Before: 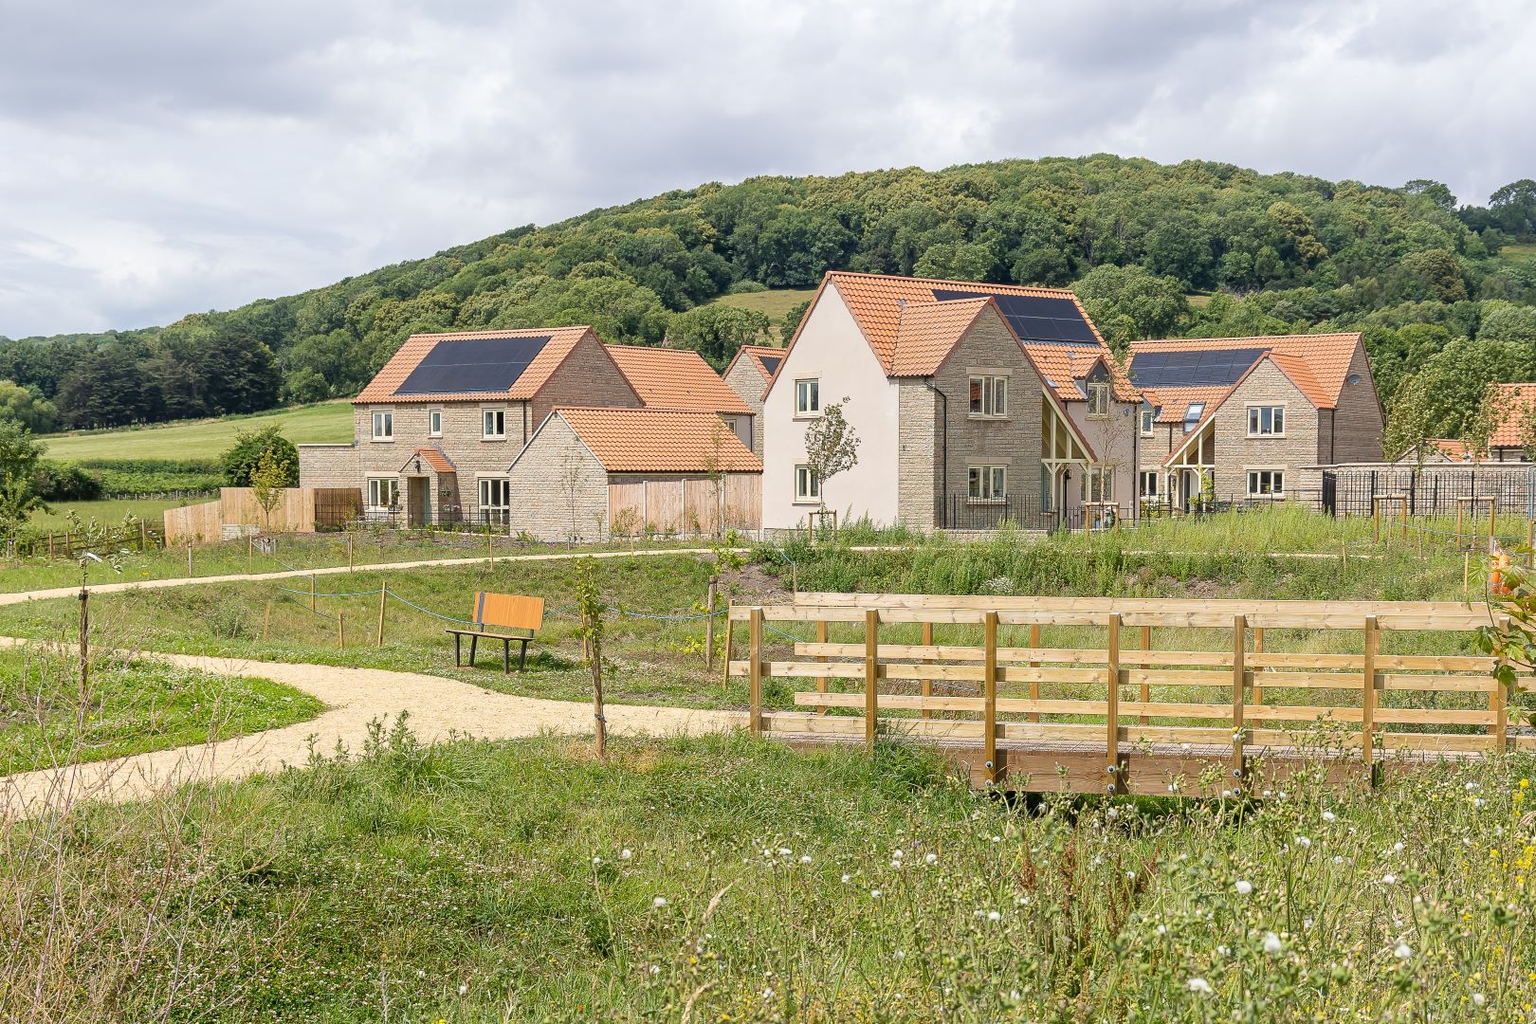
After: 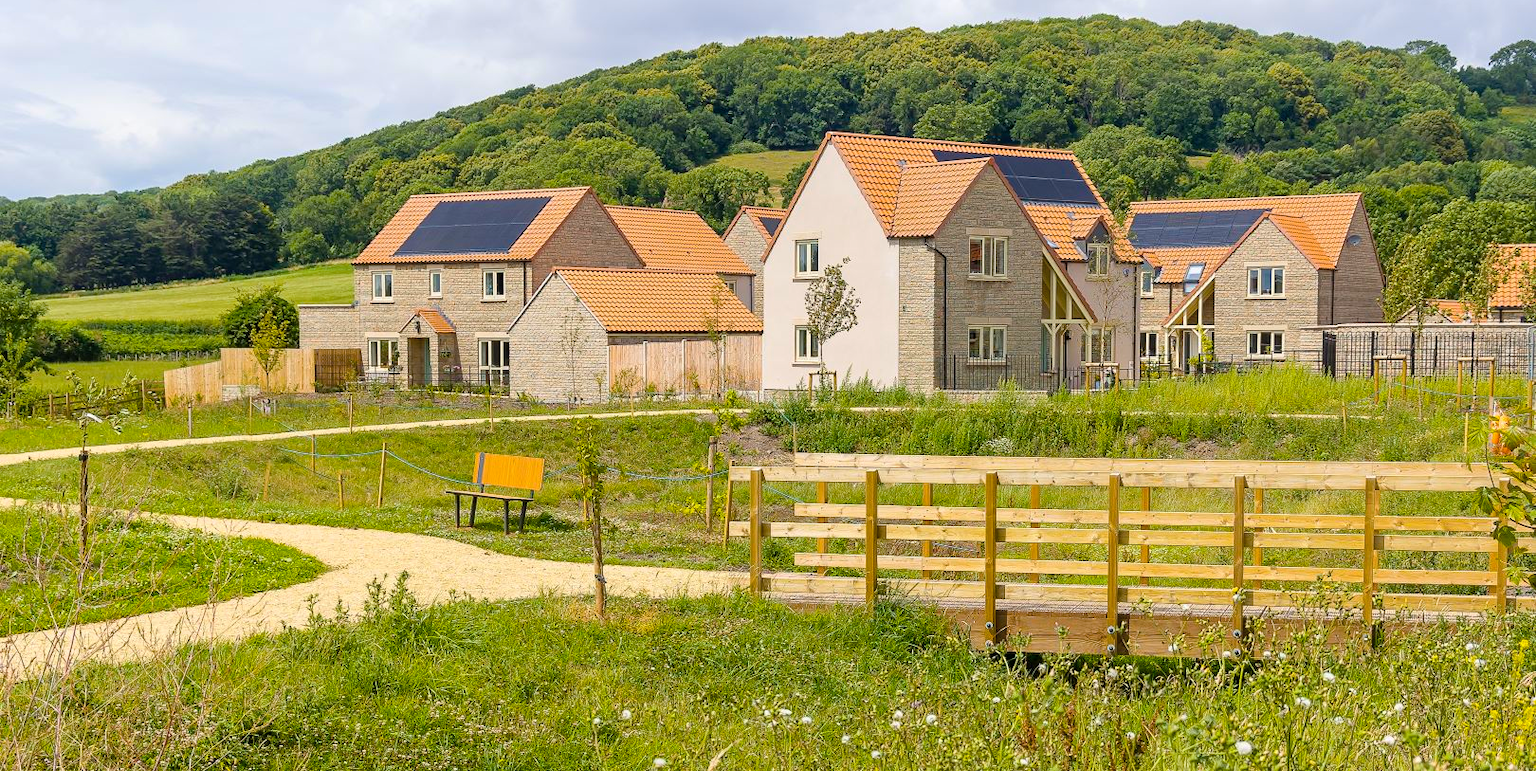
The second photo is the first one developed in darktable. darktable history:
color balance rgb: linear chroma grading › global chroma 9.656%, perceptual saturation grading › global saturation 42.677%, global vibrance 20%
crop: top 13.621%, bottom 11.003%
contrast brightness saturation: saturation -0.069
color zones: curves: ch0 [(0, 0.5) (0.143, 0.52) (0.286, 0.5) (0.429, 0.5) (0.571, 0.5) (0.714, 0.5) (0.857, 0.5) (1, 0.5)]; ch1 [(0, 0.489) (0.155, 0.45) (0.286, 0.466) (0.429, 0.5) (0.571, 0.5) (0.714, 0.5) (0.857, 0.5) (1, 0.489)]
